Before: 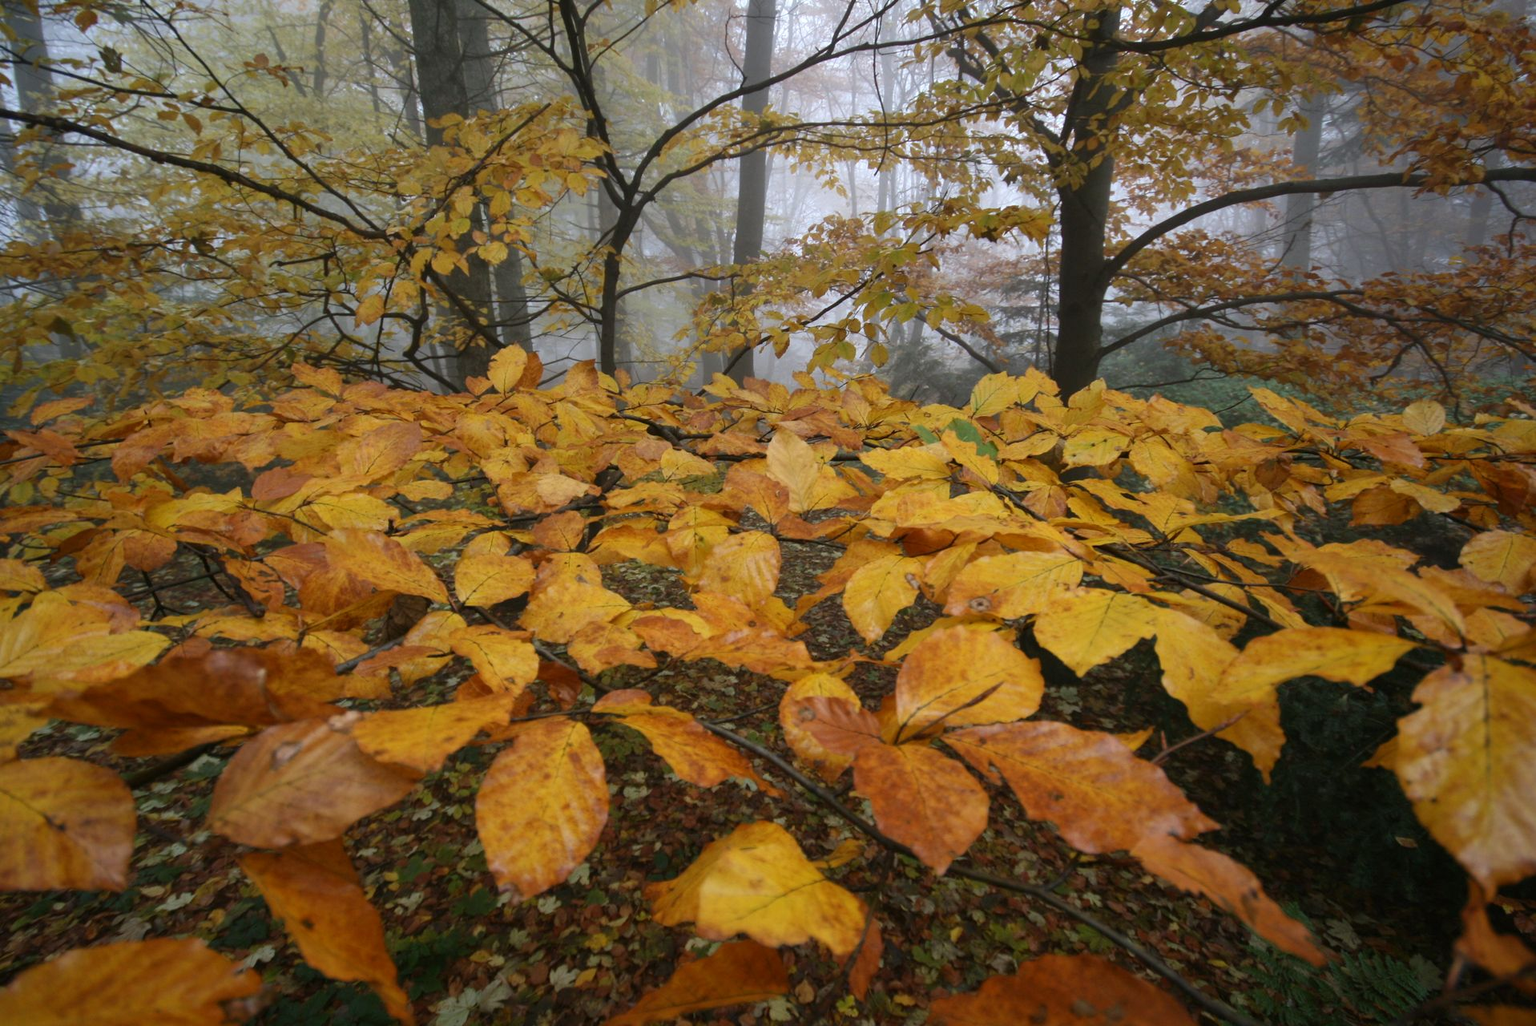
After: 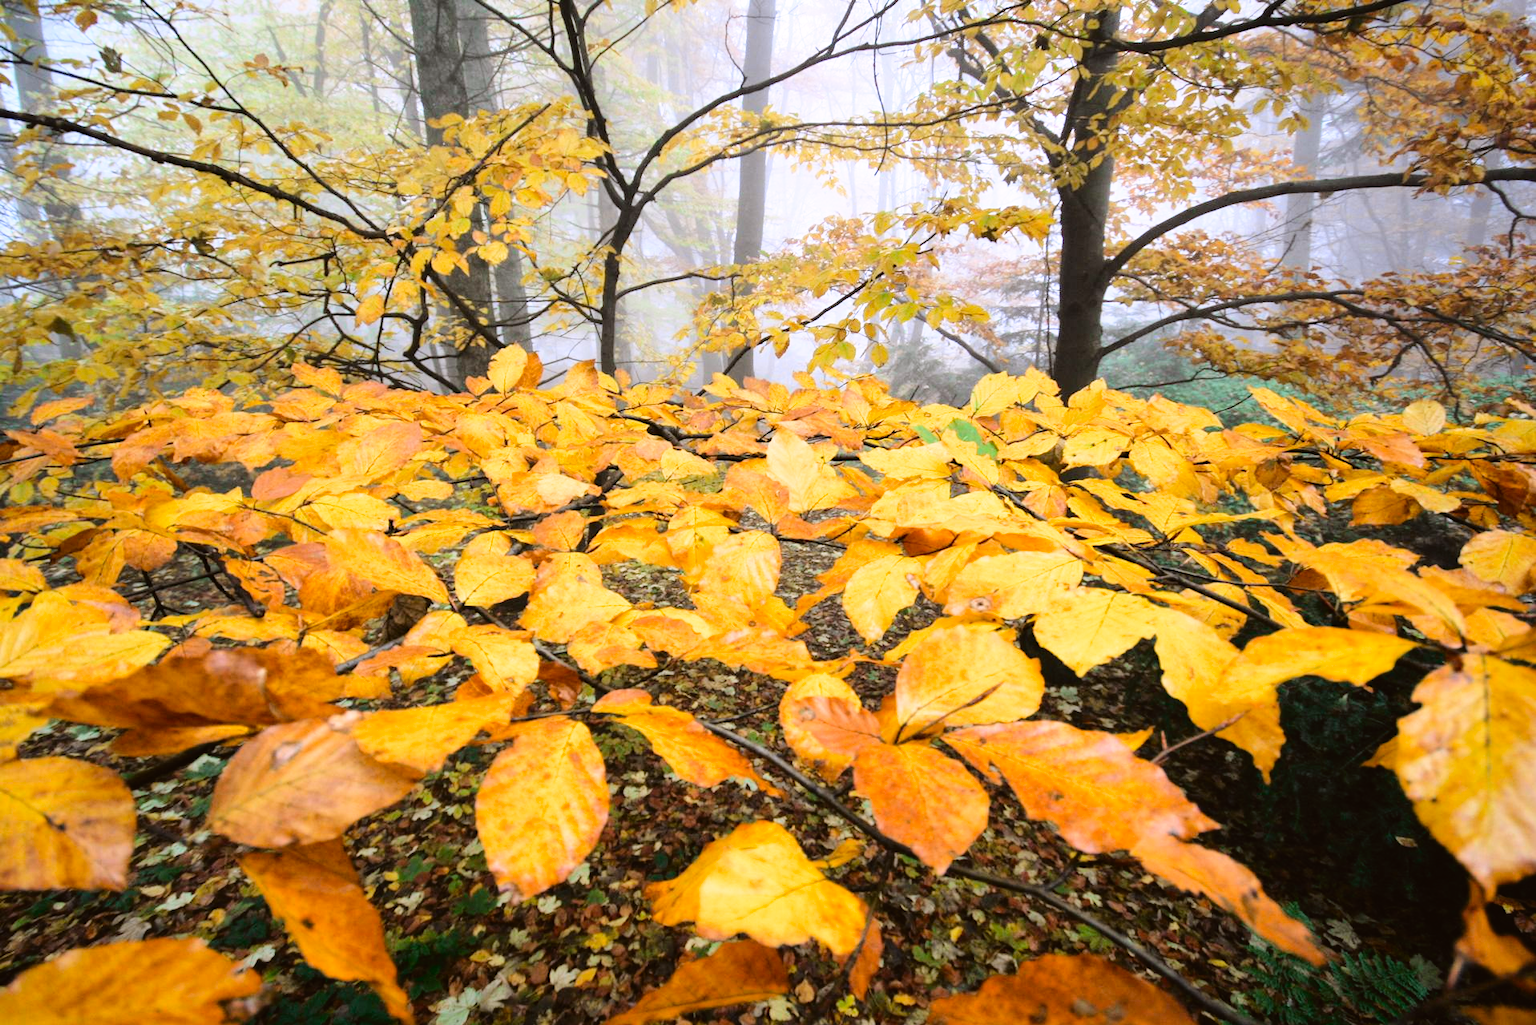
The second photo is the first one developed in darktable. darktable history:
exposure: exposure 1.089 EV, compensate highlight preservation false
filmic rgb: middle gray luminance 18.42%, black relative exposure -9 EV, white relative exposure 3.75 EV, threshold 6 EV, target black luminance 0%, hardness 4.85, latitude 67.35%, contrast 0.955, highlights saturation mix 20%, shadows ↔ highlights balance 21.36%, add noise in highlights 0, preserve chrominance luminance Y, color science v3 (2019), use custom middle-gray values true, iterations of high-quality reconstruction 0, contrast in highlights soft, enable highlight reconstruction true
color balance: lift [1, 1.001, 0.999, 1.001], gamma [1, 1.004, 1.007, 0.993], gain [1, 0.991, 0.987, 1.013], contrast 7.5%, contrast fulcrum 10%, output saturation 115%
tone curve: curves: ch0 [(0, 0.023) (0.1, 0.084) (0.184, 0.168) (0.45, 0.54) (0.57, 0.683) (0.722, 0.825) (0.877, 0.948) (1, 1)]; ch1 [(0, 0) (0.414, 0.395) (0.453, 0.437) (0.502, 0.509) (0.521, 0.519) (0.573, 0.568) (0.618, 0.61) (0.654, 0.642) (1, 1)]; ch2 [(0, 0) (0.421, 0.43) (0.45, 0.463) (0.492, 0.504) (0.511, 0.519) (0.557, 0.557) (0.602, 0.605) (1, 1)], color space Lab, independent channels, preserve colors none
color calibration: illuminant as shot in camera, x 0.358, y 0.373, temperature 4628.91 K
